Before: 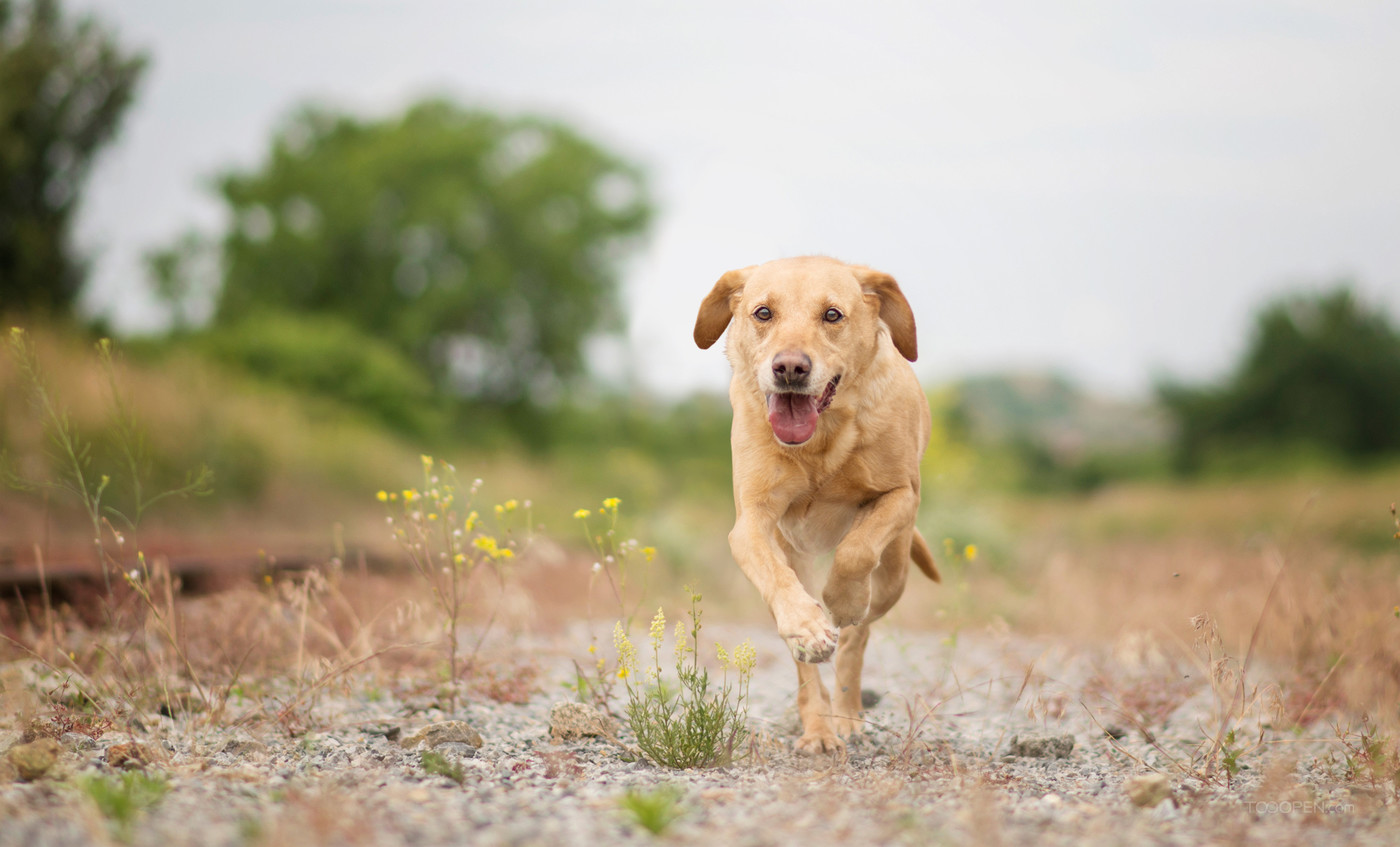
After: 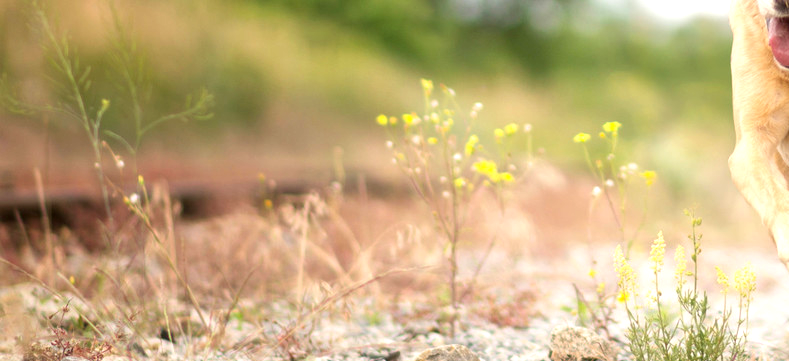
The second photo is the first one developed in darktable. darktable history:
crop: top 44.483%, right 43.593%, bottom 12.892%
exposure: black level correction 0.001, exposure 0.675 EV, compensate highlight preservation false
